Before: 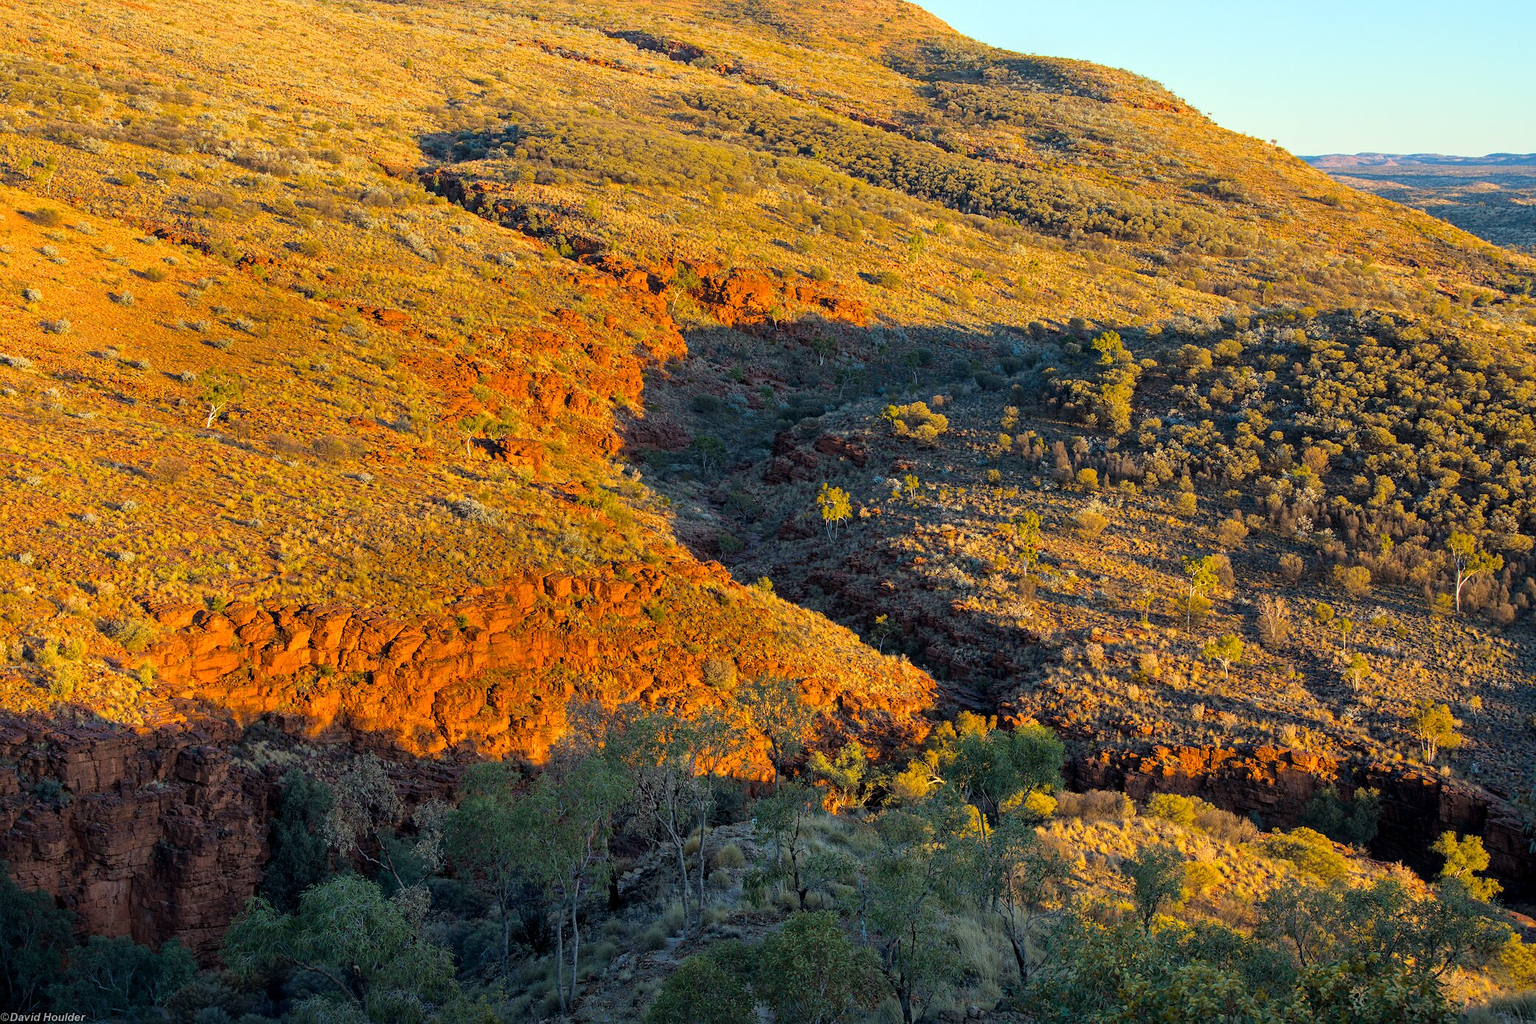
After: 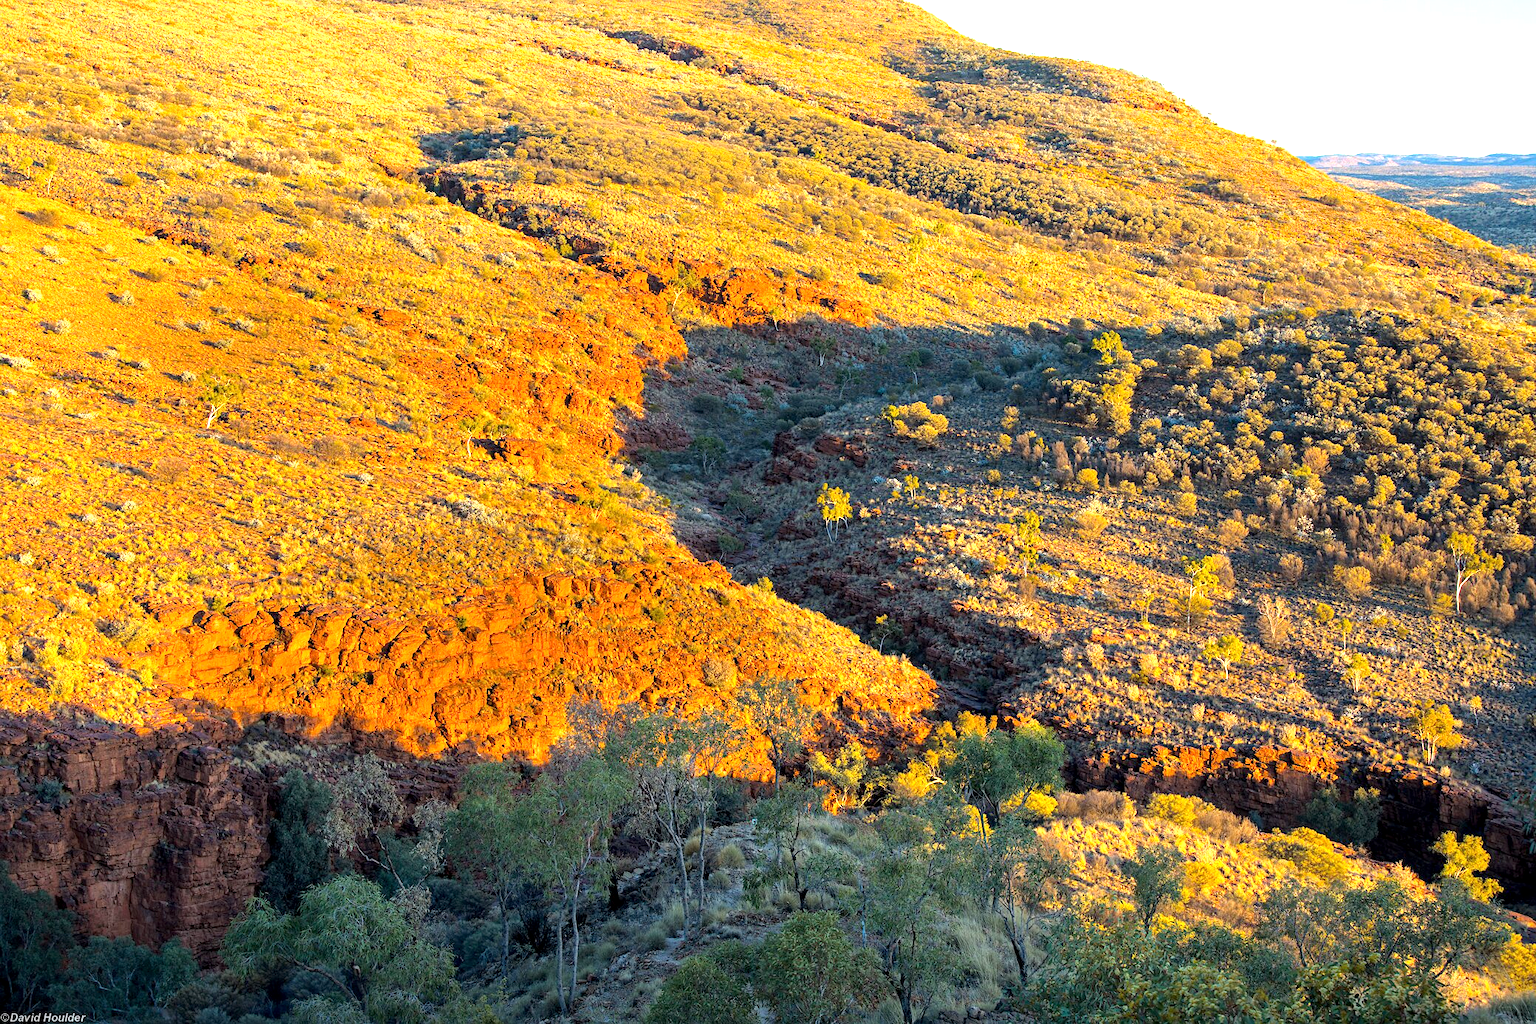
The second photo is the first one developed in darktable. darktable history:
exposure: black level correction 0.001, exposure 0.966 EV, compensate highlight preservation false
